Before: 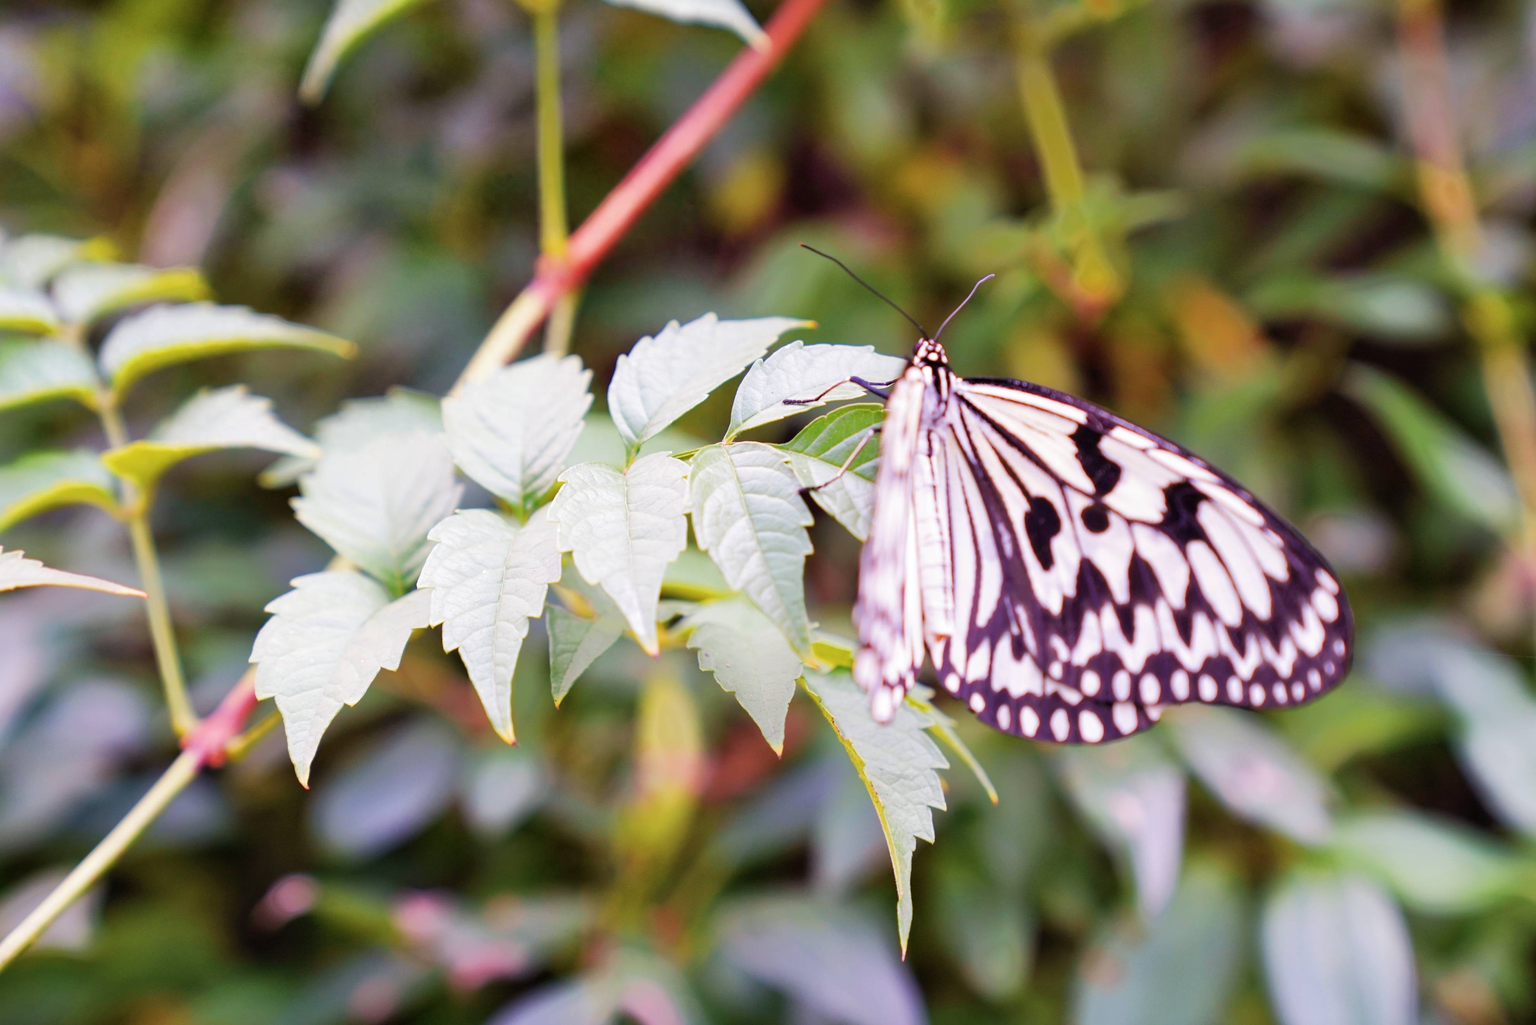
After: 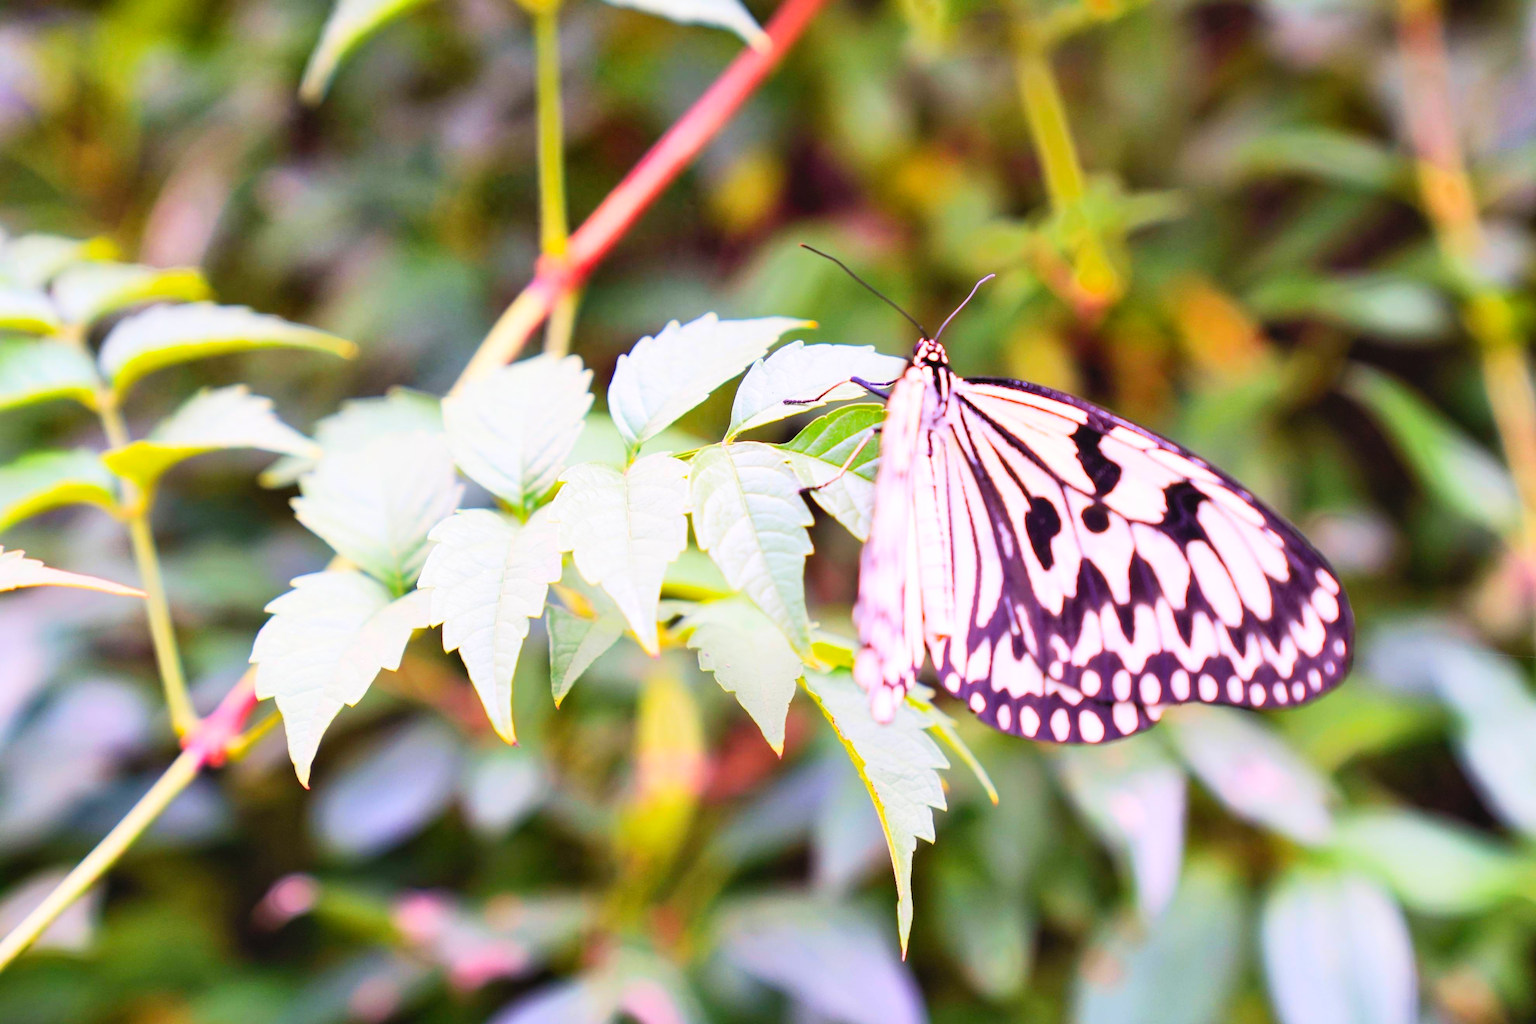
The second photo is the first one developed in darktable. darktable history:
exposure: compensate exposure bias true, compensate highlight preservation false
contrast brightness saturation: contrast 0.239, brightness 0.241, saturation 0.384
